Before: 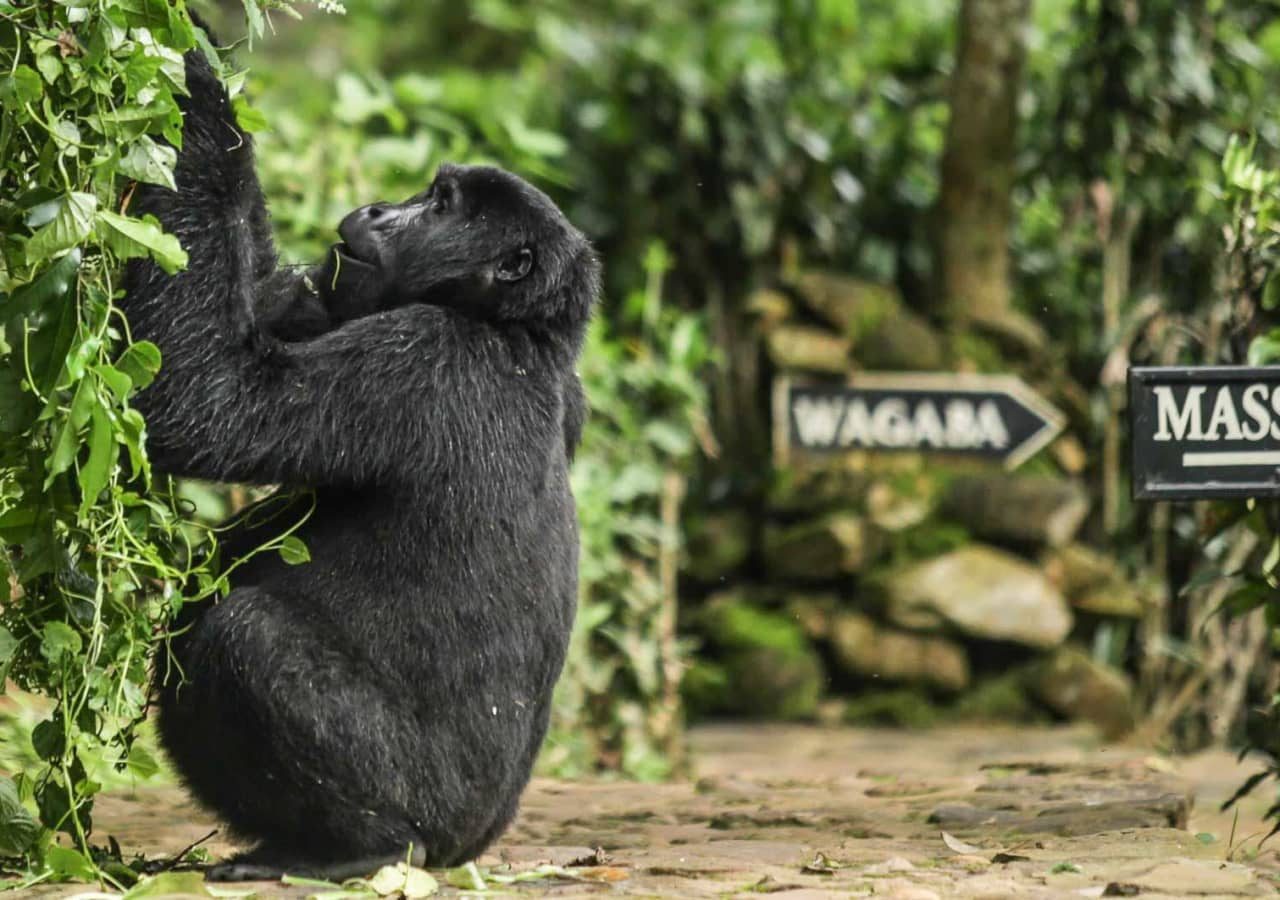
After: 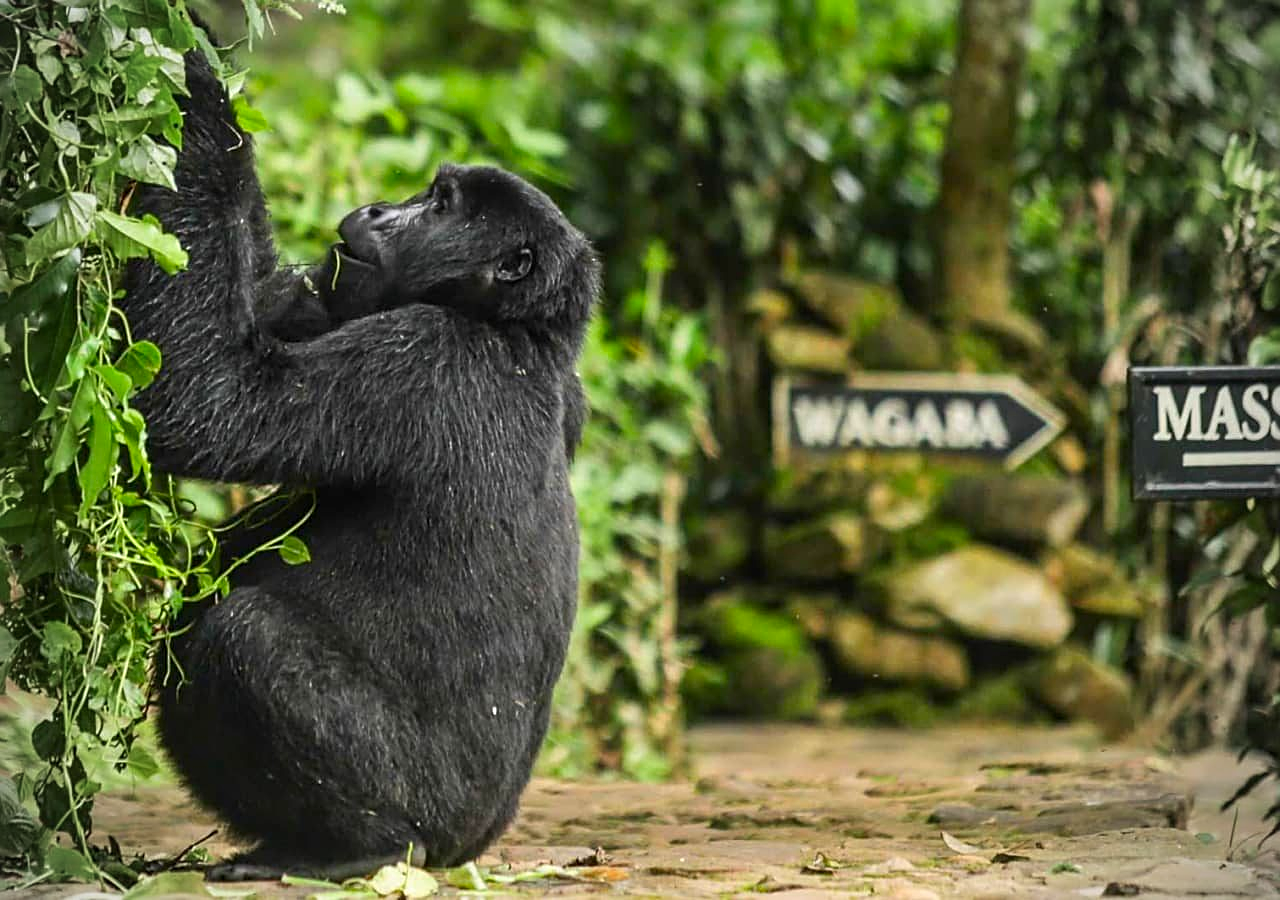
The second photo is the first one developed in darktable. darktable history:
sharpen: amount 0.49
vignetting: brightness -0.441, saturation -0.686, unbound false
color correction: highlights b* -0.022, saturation 1.3
